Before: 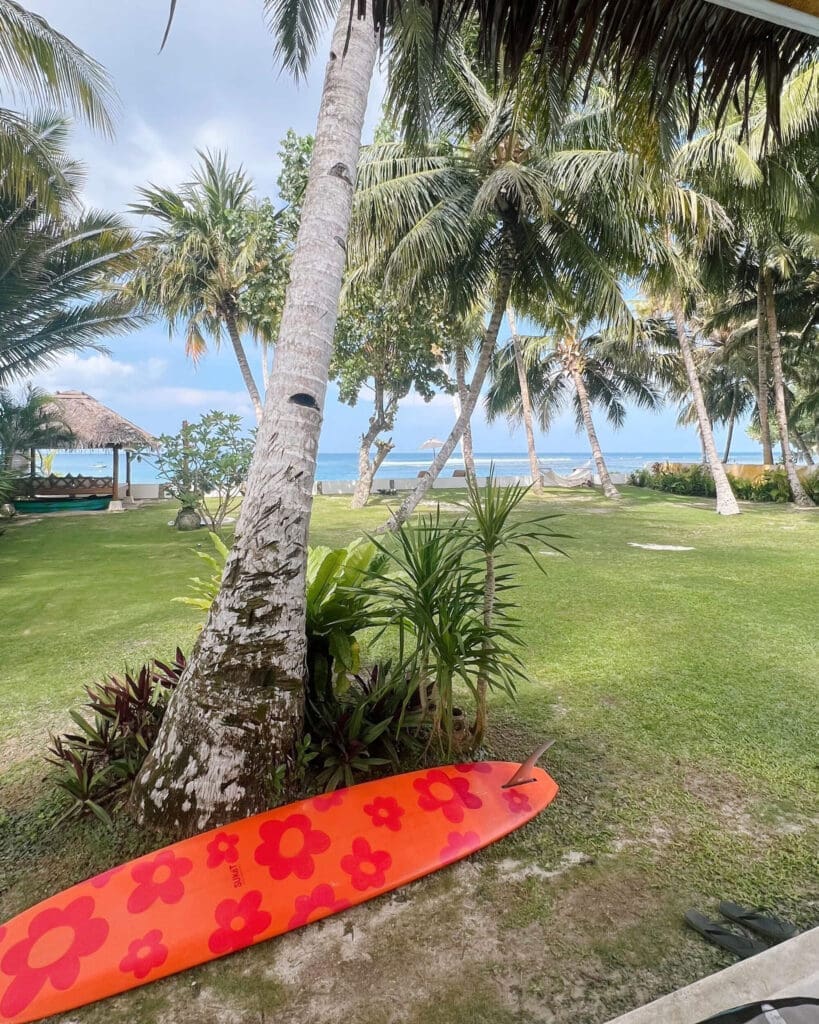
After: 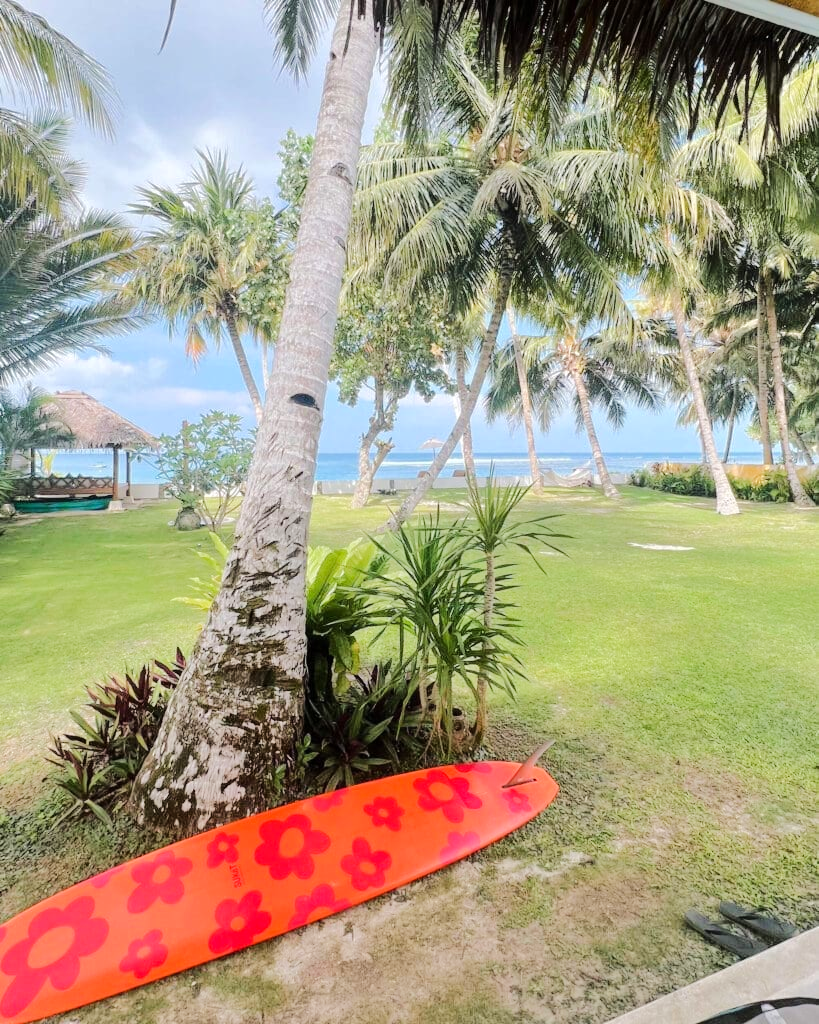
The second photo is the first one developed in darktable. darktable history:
tone equalizer: -7 EV 0.146 EV, -6 EV 0.619 EV, -5 EV 1.12 EV, -4 EV 1.35 EV, -3 EV 1.13 EV, -2 EV 0.6 EV, -1 EV 0.149 EV, edges refinement/feathering 500, mask exposure compensation -1.24 EV, preserve details no
shadows and highlights: shadows -87.3, highlights -35.26, soften with gaussian
